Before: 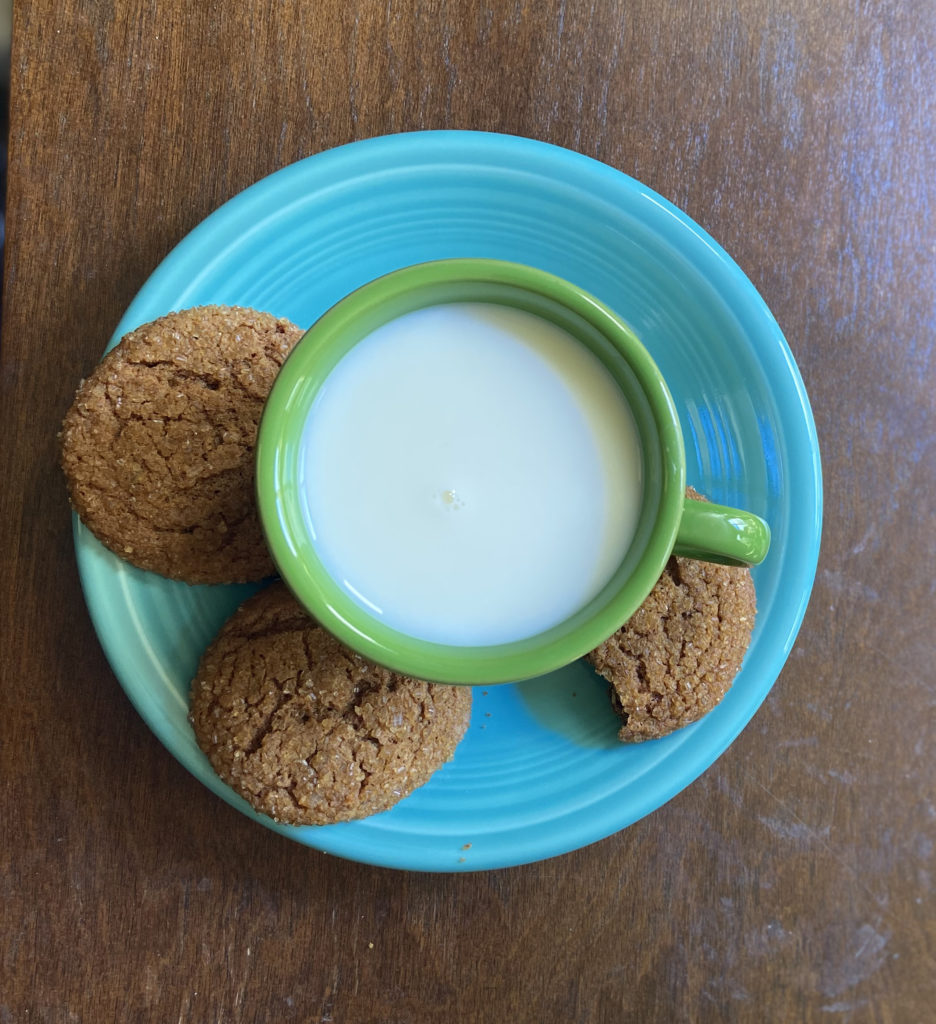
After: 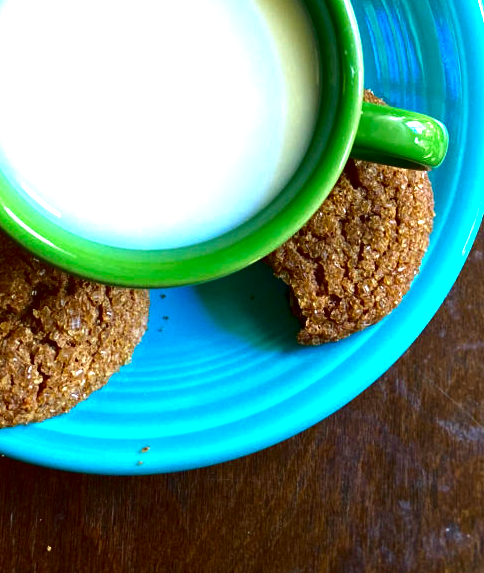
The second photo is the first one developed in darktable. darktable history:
haze removal: adaptive false
crop: left 34.479%, top 38.822%, right 13.718%, bottom 5.172%
exposure: black level correction 0, exposure 1 EV, compensate exposure bias true, compensate highlight preservation false
contrast brightness saturation: contrast 0.09, brightness -0.59, saturation 0.17
